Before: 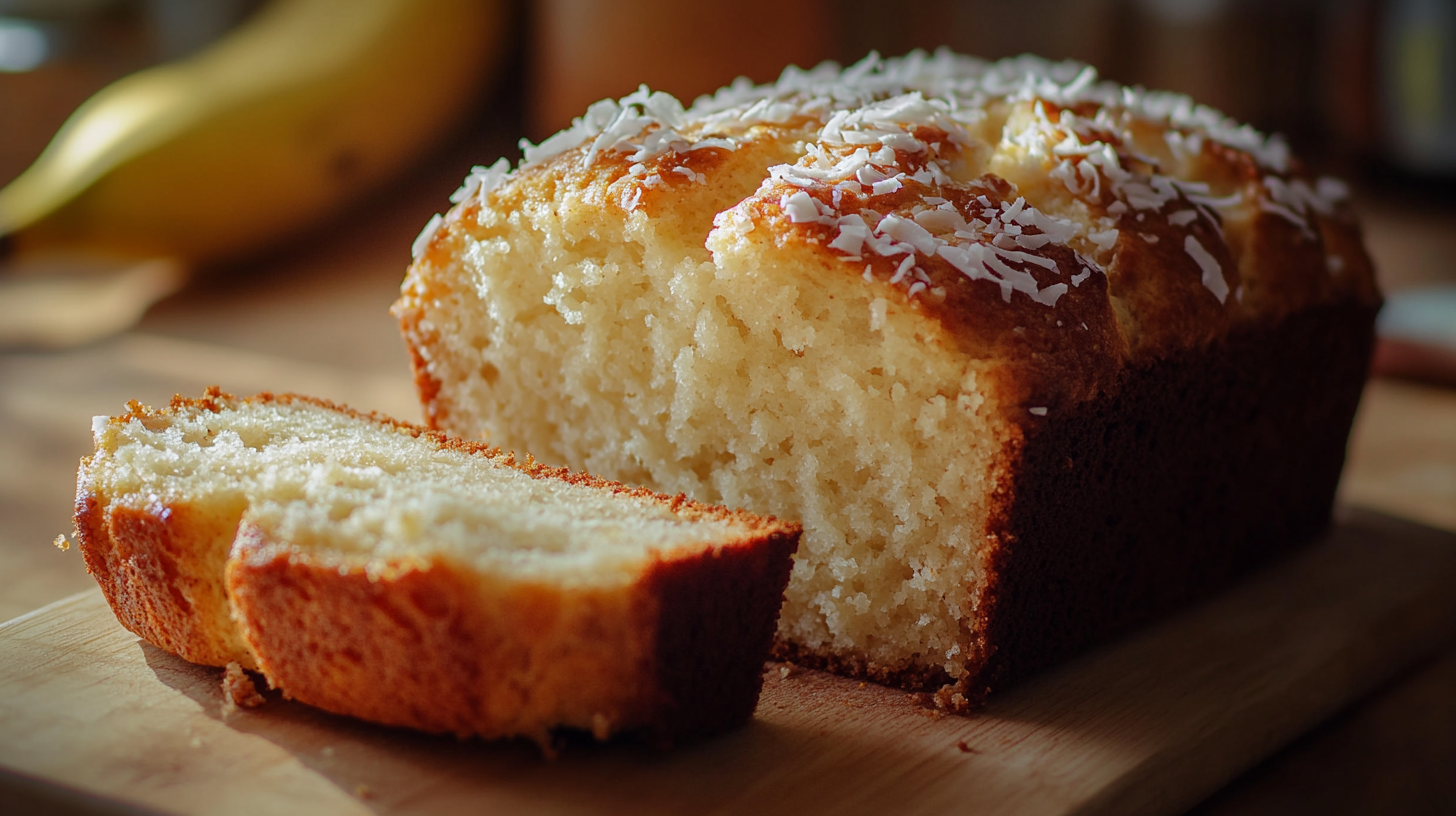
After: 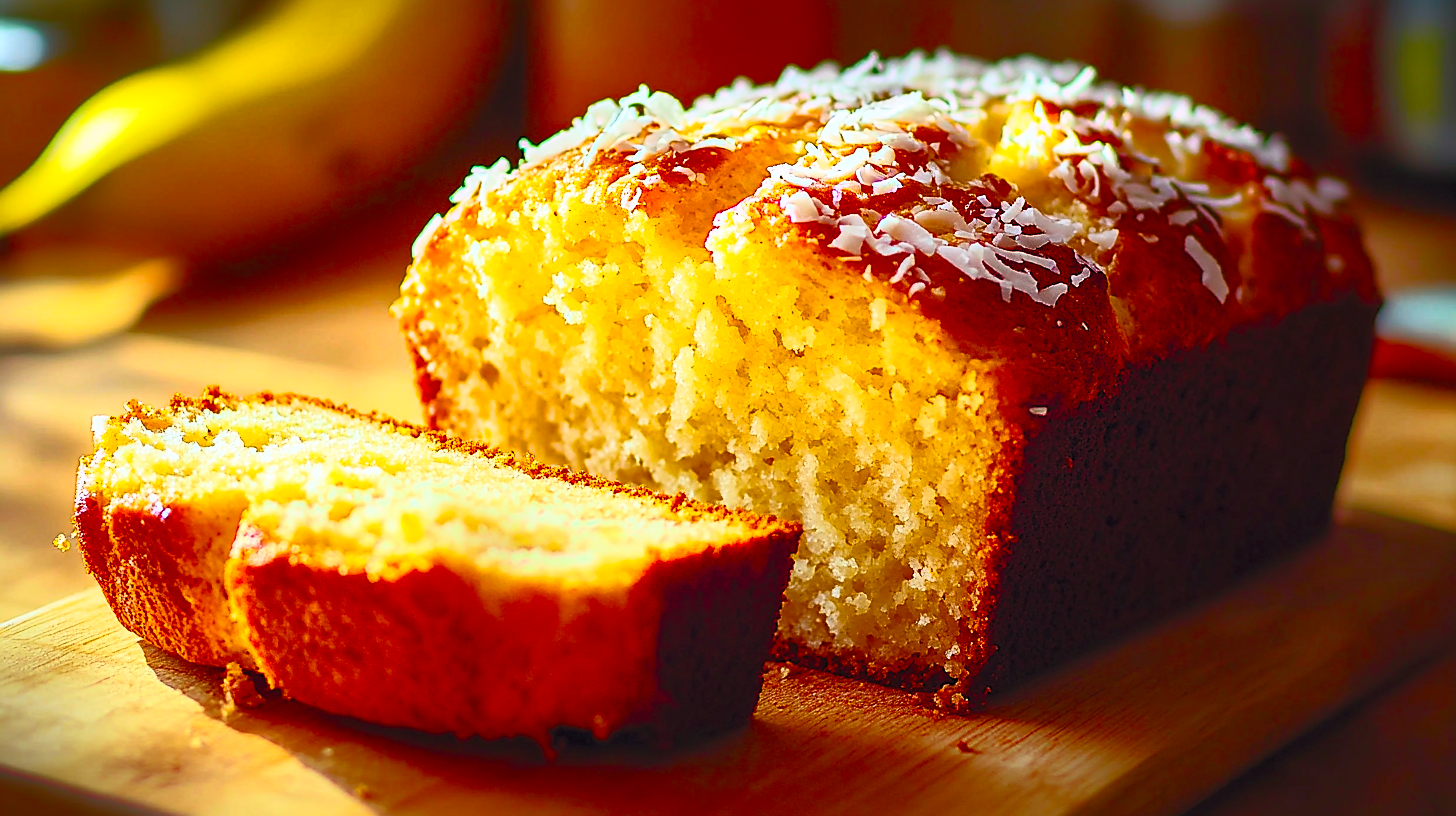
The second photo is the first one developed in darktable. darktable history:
sharpen: radius 1.4, amount 1.25, threshold 0.7
shadows and highlights: on, module defaults
color balance rgb: linear chroma grading › global chroma 15%, perceptual saturation grading › global saturation 30%
contrast brightness saturation: contrast 0.83, brightness 0.59, saturation 0.59
